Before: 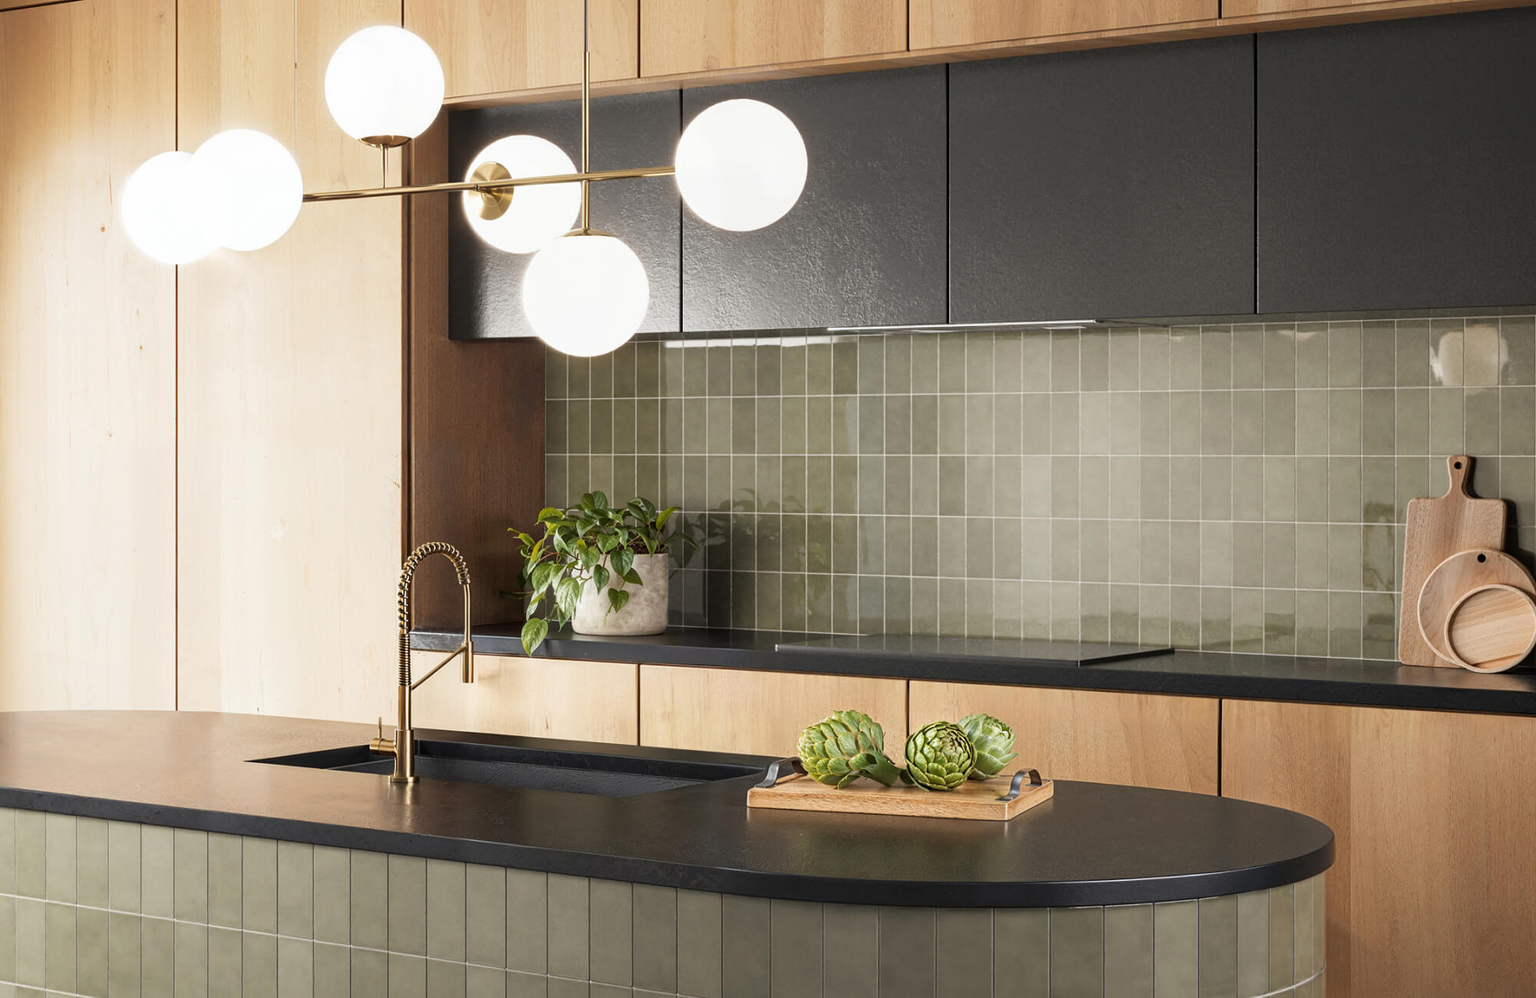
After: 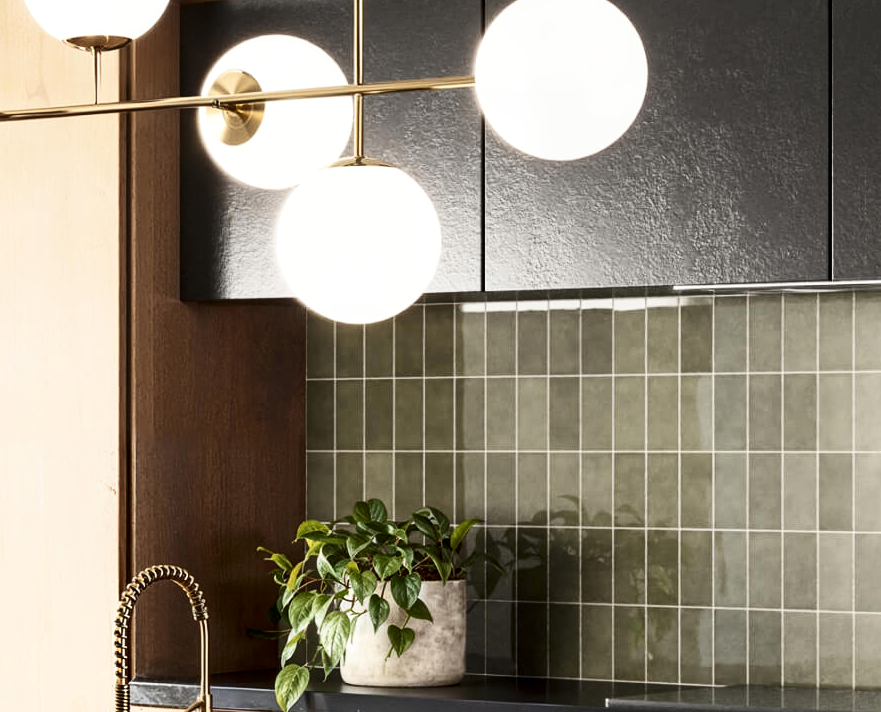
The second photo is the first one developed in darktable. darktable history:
crop: left 20.248%, top 10.86%, right 35.675%, bottom 34.321%
local contrast: highlights 100%, shadows 100%, detail 120%, midtone range 0.2
contrast brightness saturation: contrast 0.28
